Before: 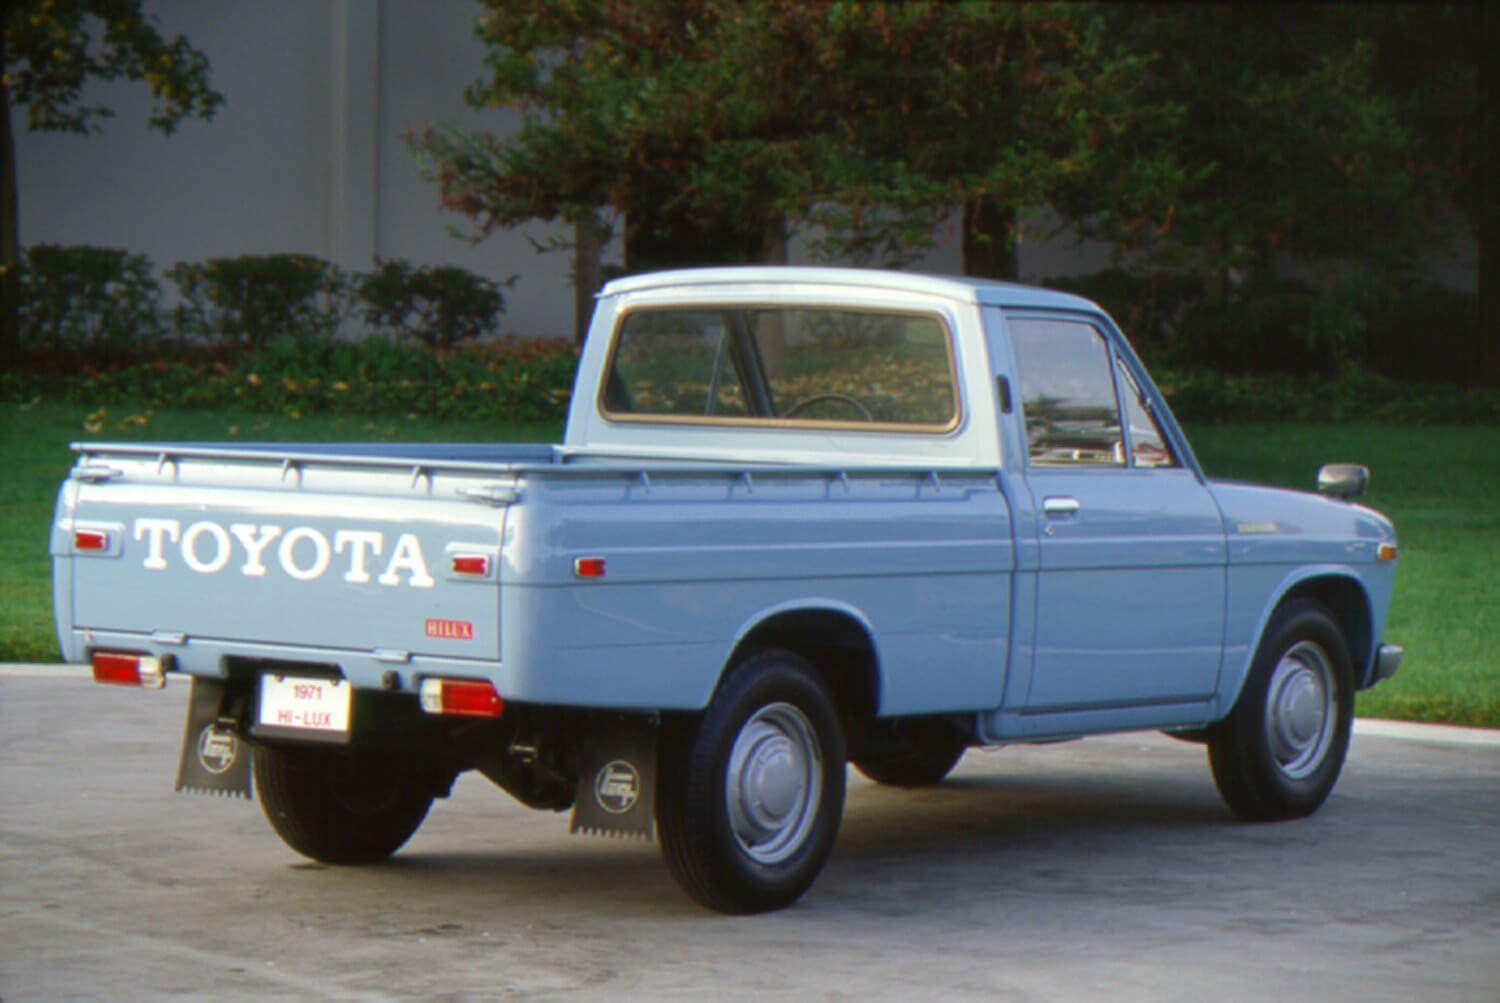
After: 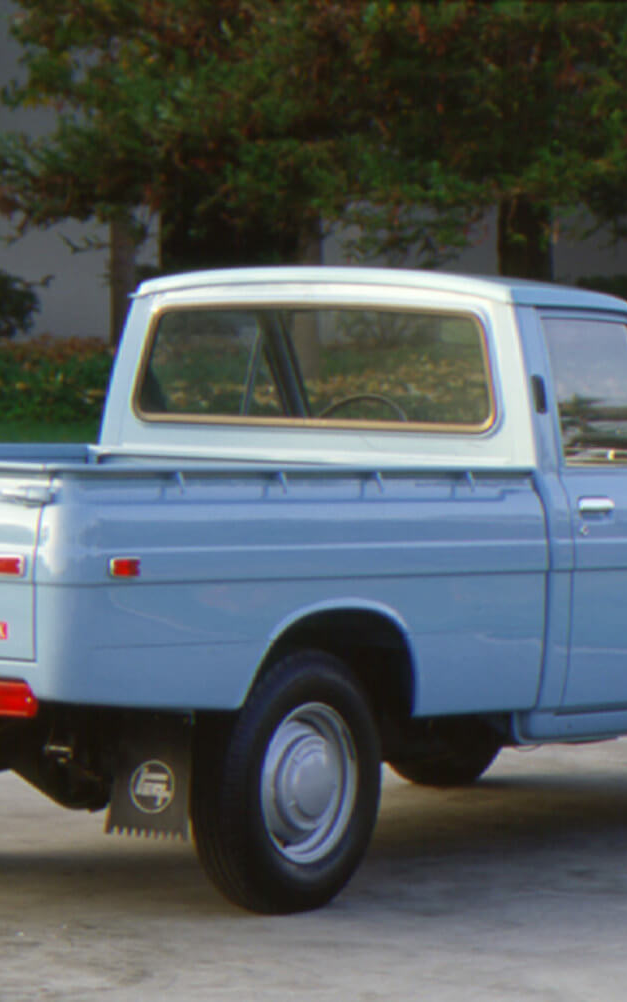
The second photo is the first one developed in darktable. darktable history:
crop: left 31.011%, right 27.151%
